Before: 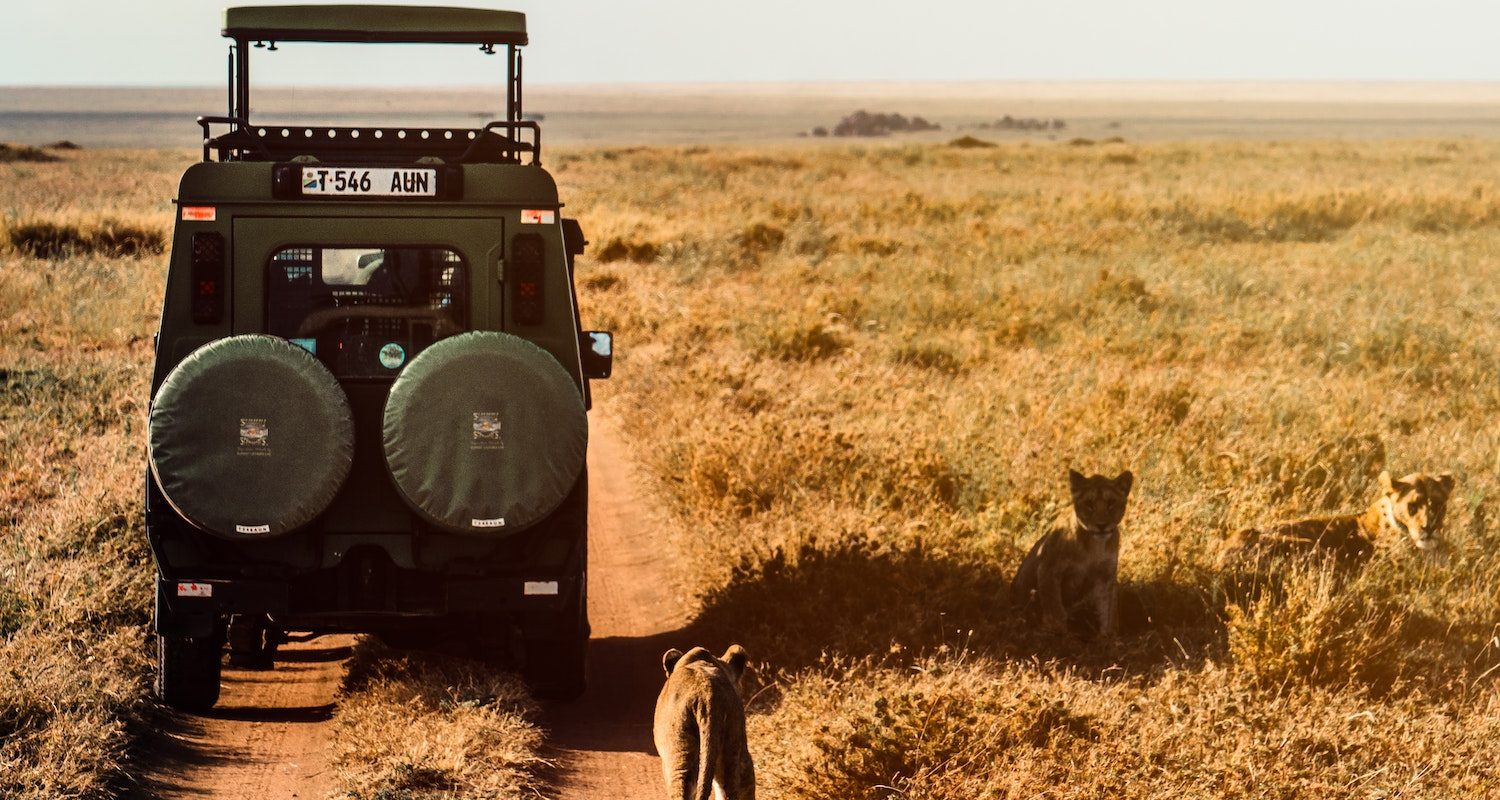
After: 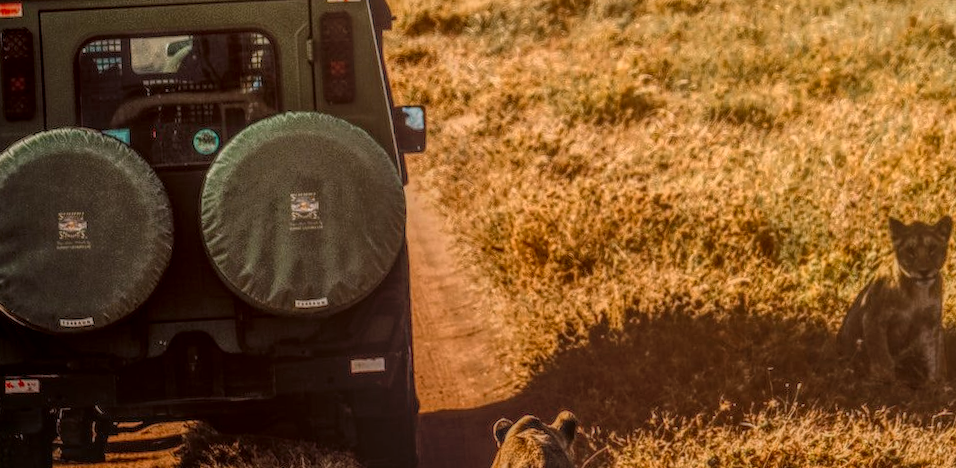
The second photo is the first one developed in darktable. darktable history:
local contrast: highlights 20%, shadows 30%, detail 200%, midtone range 0.2
crop: left 13.312%, top 31.28%, right 24.627%, bottom 15.582%
contrast brightness saturation: contrast -0.02, brightness -0.01, saturation 0.03
rotate and perspective: rotation -3.18°, automatic cropping off
color correction: highlights a* 3.12, highlights b* -1.55, shadows a* -0.101, shadows b* 2.52, saturation 0.98
